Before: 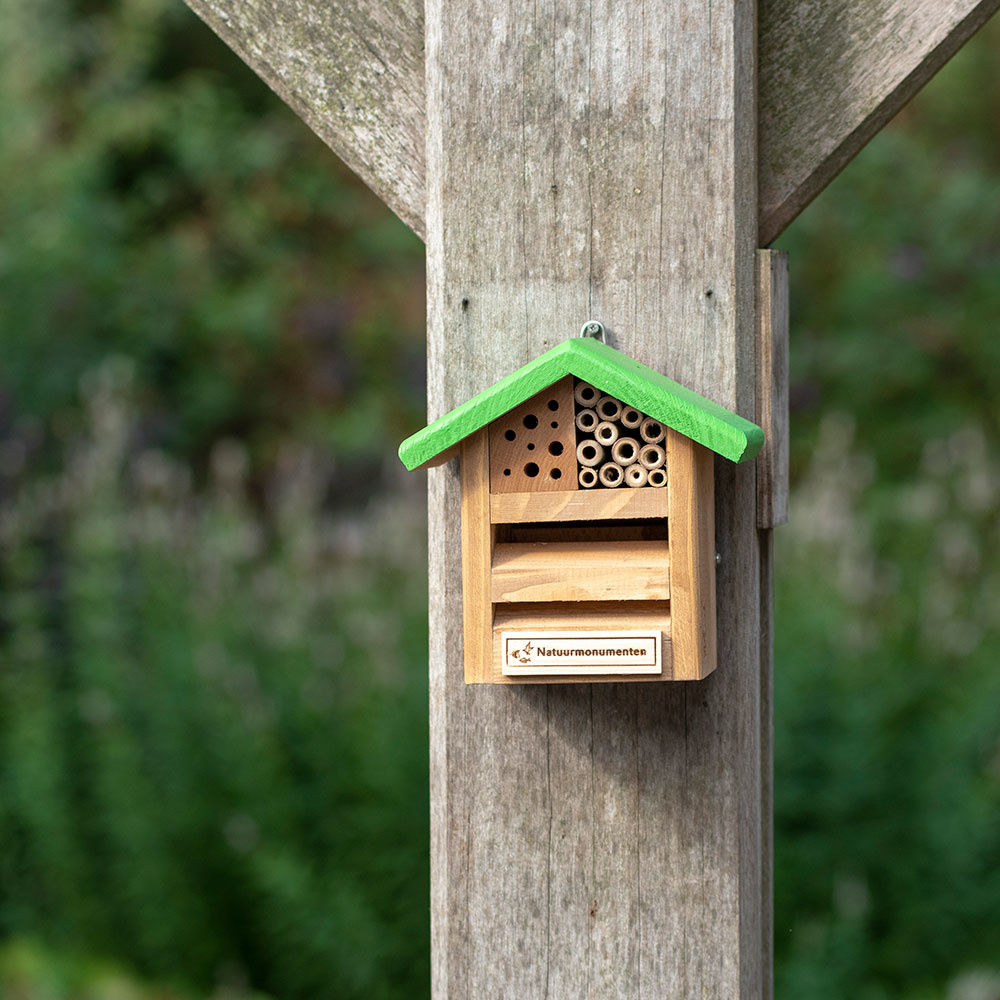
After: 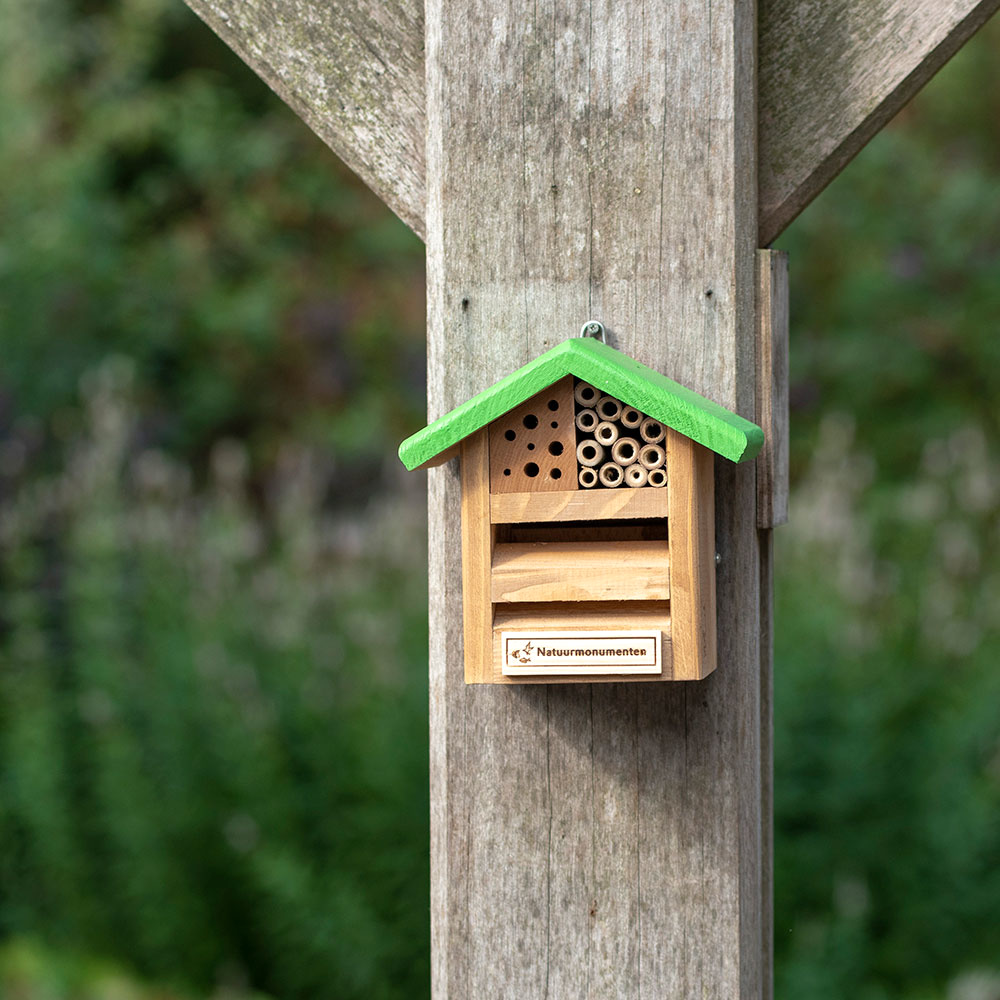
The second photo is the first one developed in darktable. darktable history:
shadows and highlights: shadows 12, white point adjustment 1.2, soften with gaussian
